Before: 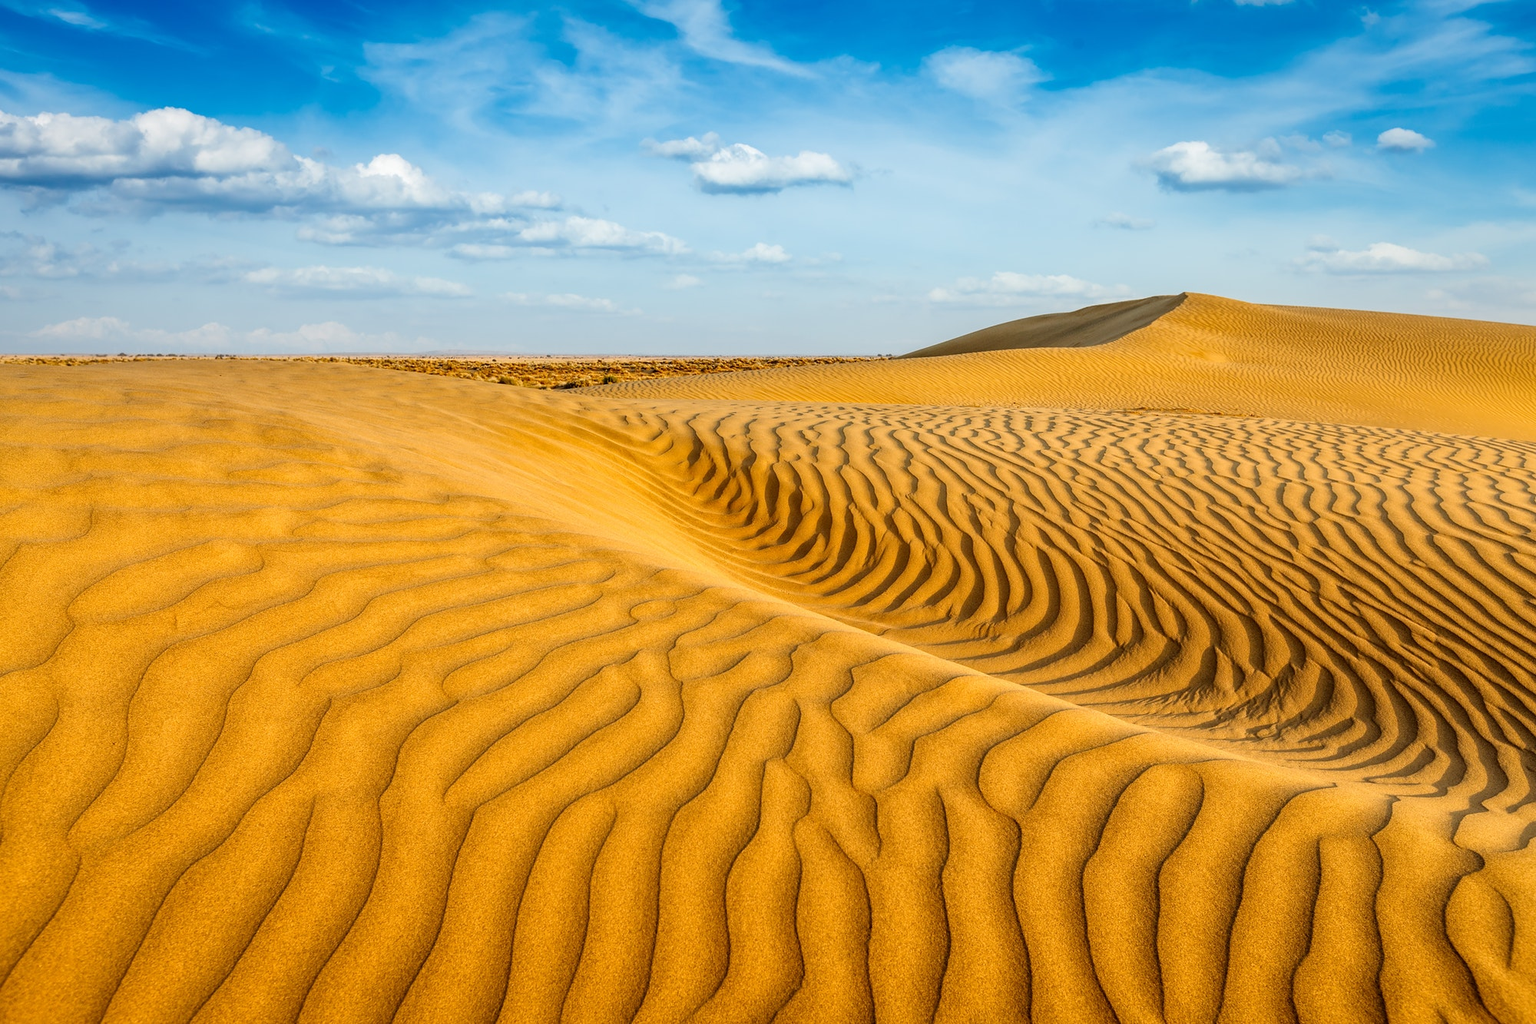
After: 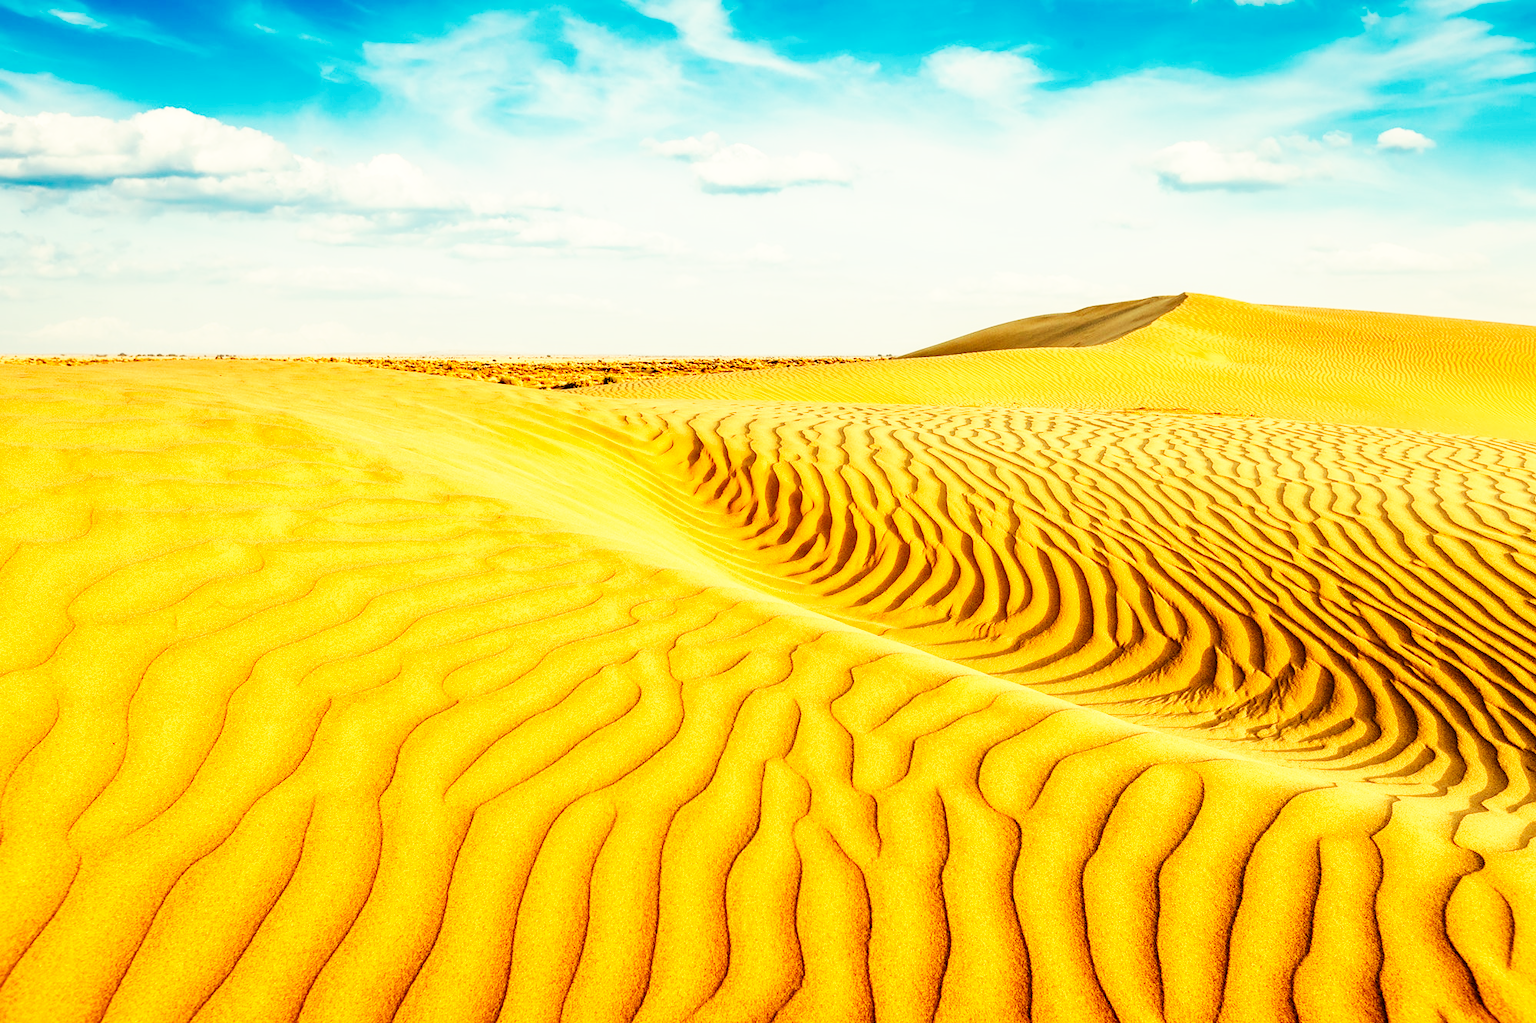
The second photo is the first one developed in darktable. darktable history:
base curve: curves: ch0 [(0, 0) (0.007, 0.004) (0.027, 0.03) (0.046, 0.07) (0.207, 0.54) (0.442, 0.872) (0.673, 0.972) (1, 1)], preserve colors none
white balance: red 1.08, blue 0.791
